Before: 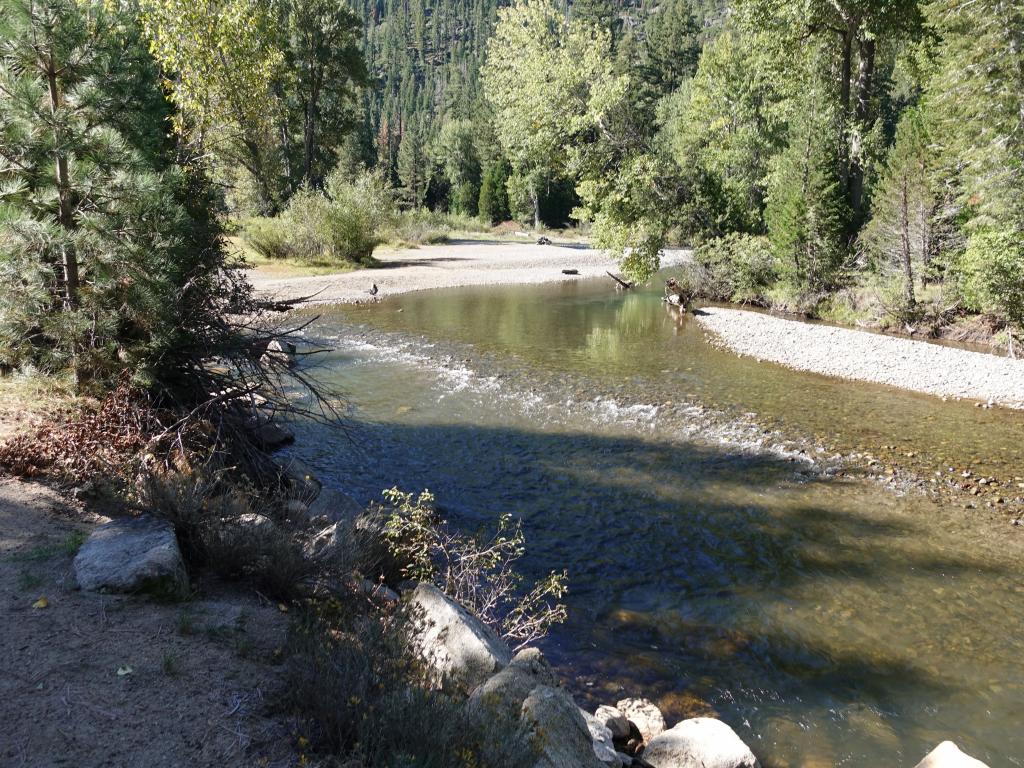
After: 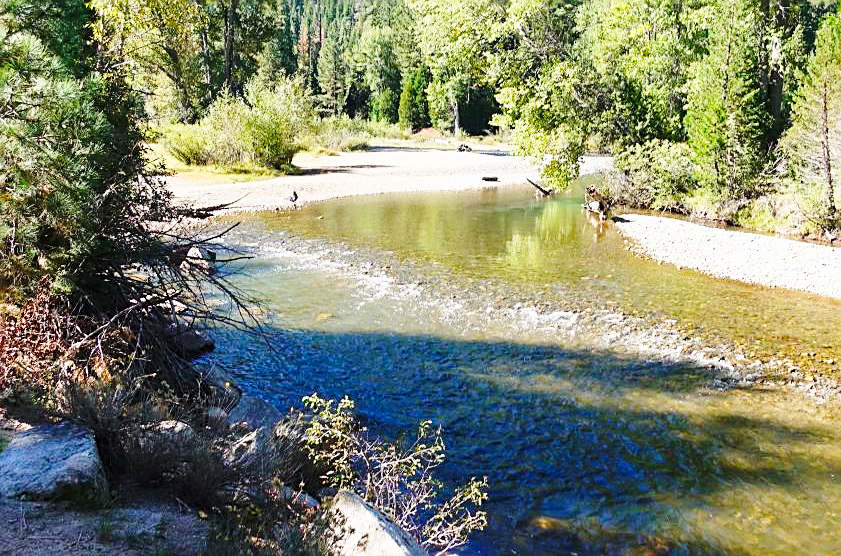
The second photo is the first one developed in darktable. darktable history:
sharpen: on, module defaults
base curve: curves: ch0 [(0, 0) (0.028, 0.03) (0.121, 0.232) (0.46, 0.748) (0.859, 0.968) (1, 1)], preserve colors none
crop: left 7.837%, top 12.121%, right 9.987%, bottom 15.436%
contrast brightness saturation: contrast 0.071, brightness 0.076, saturation 0.178
color balance rgb: shadows fall-off 102.914%, perceptual saturation grading › global saturation 25.375%, mask middle-gray fulcrum 22.062%
